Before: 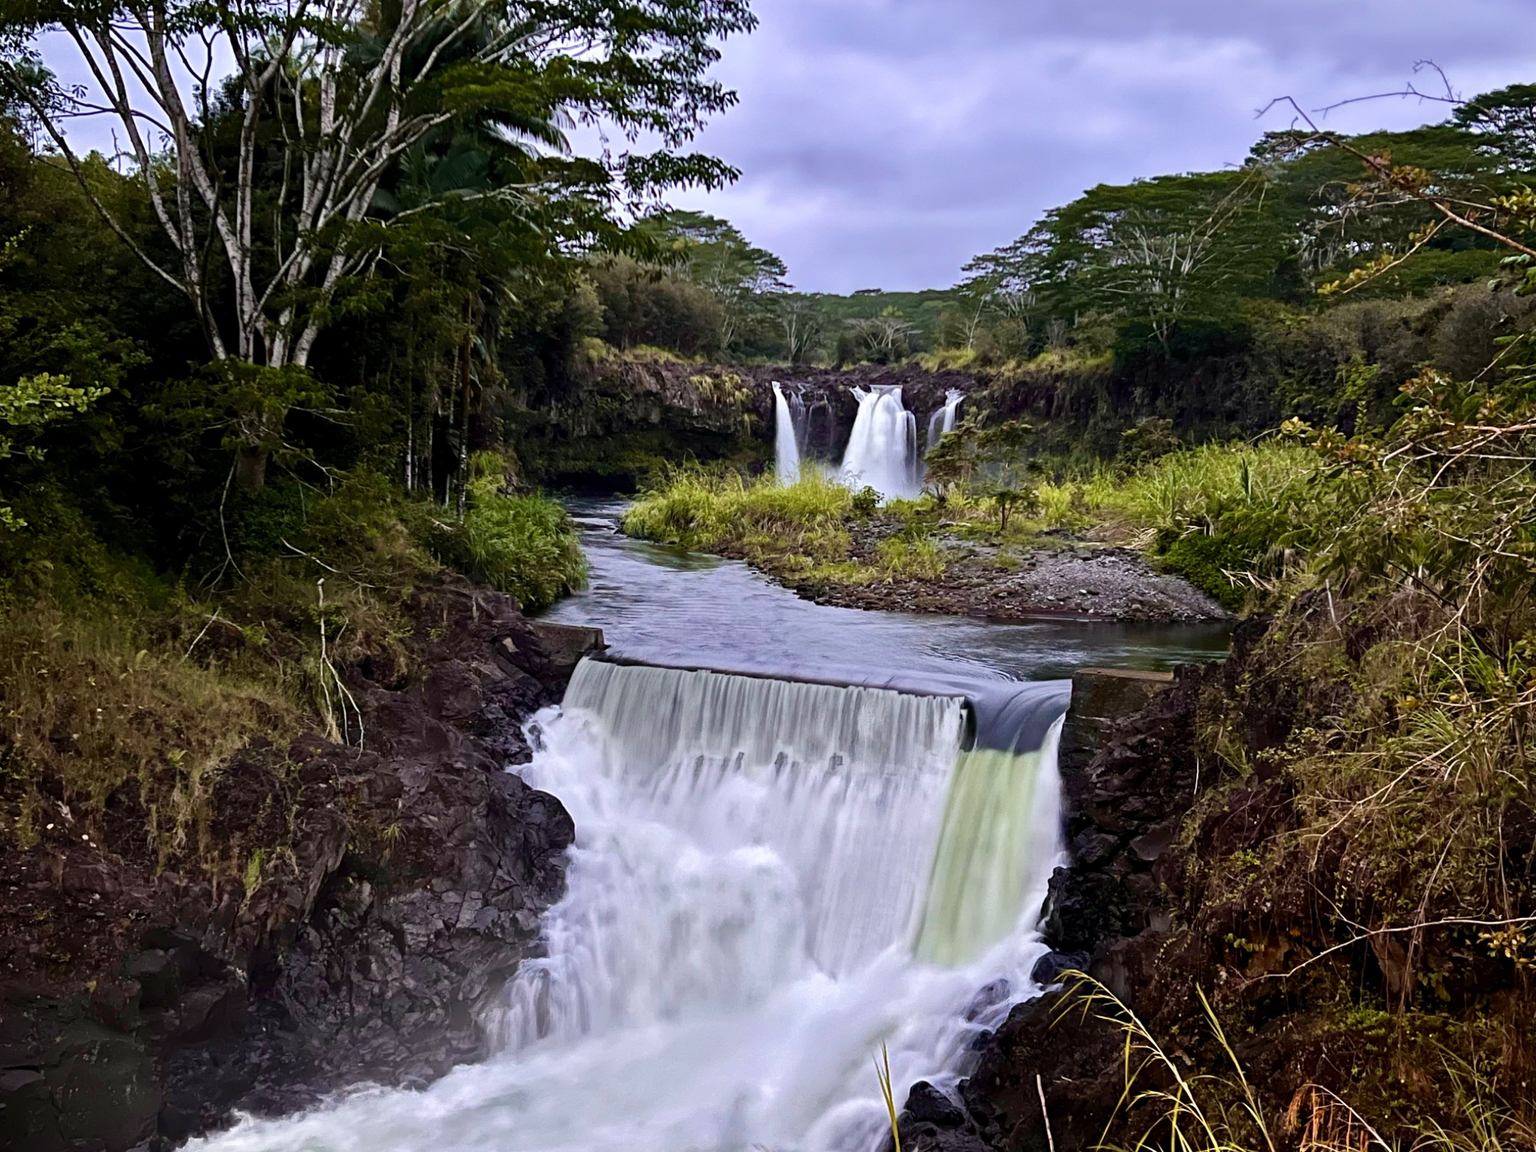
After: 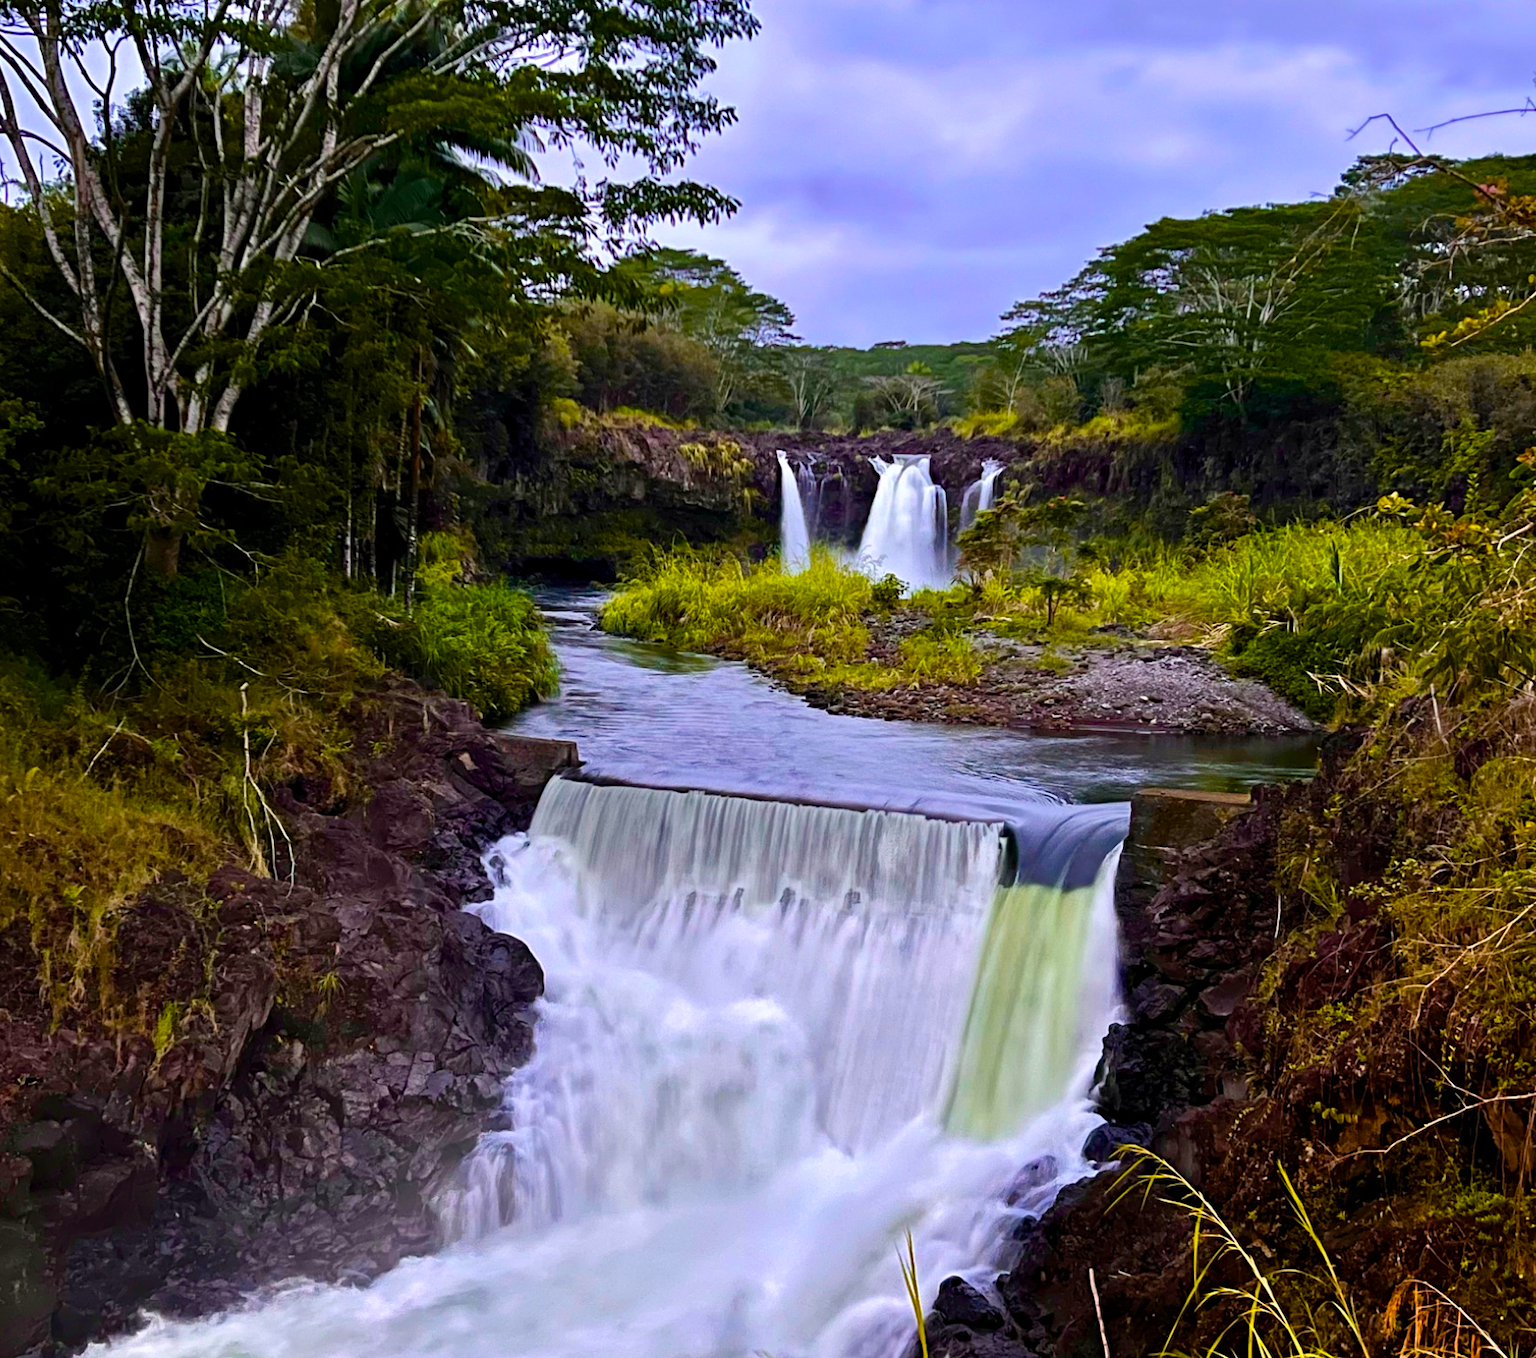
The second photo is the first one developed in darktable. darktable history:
color balance rgb: linear chroma grading › global chroma 19.366%, perceptual saturation grading › global saturation 51.202%
crop: left 7.43%, right 7.837%
